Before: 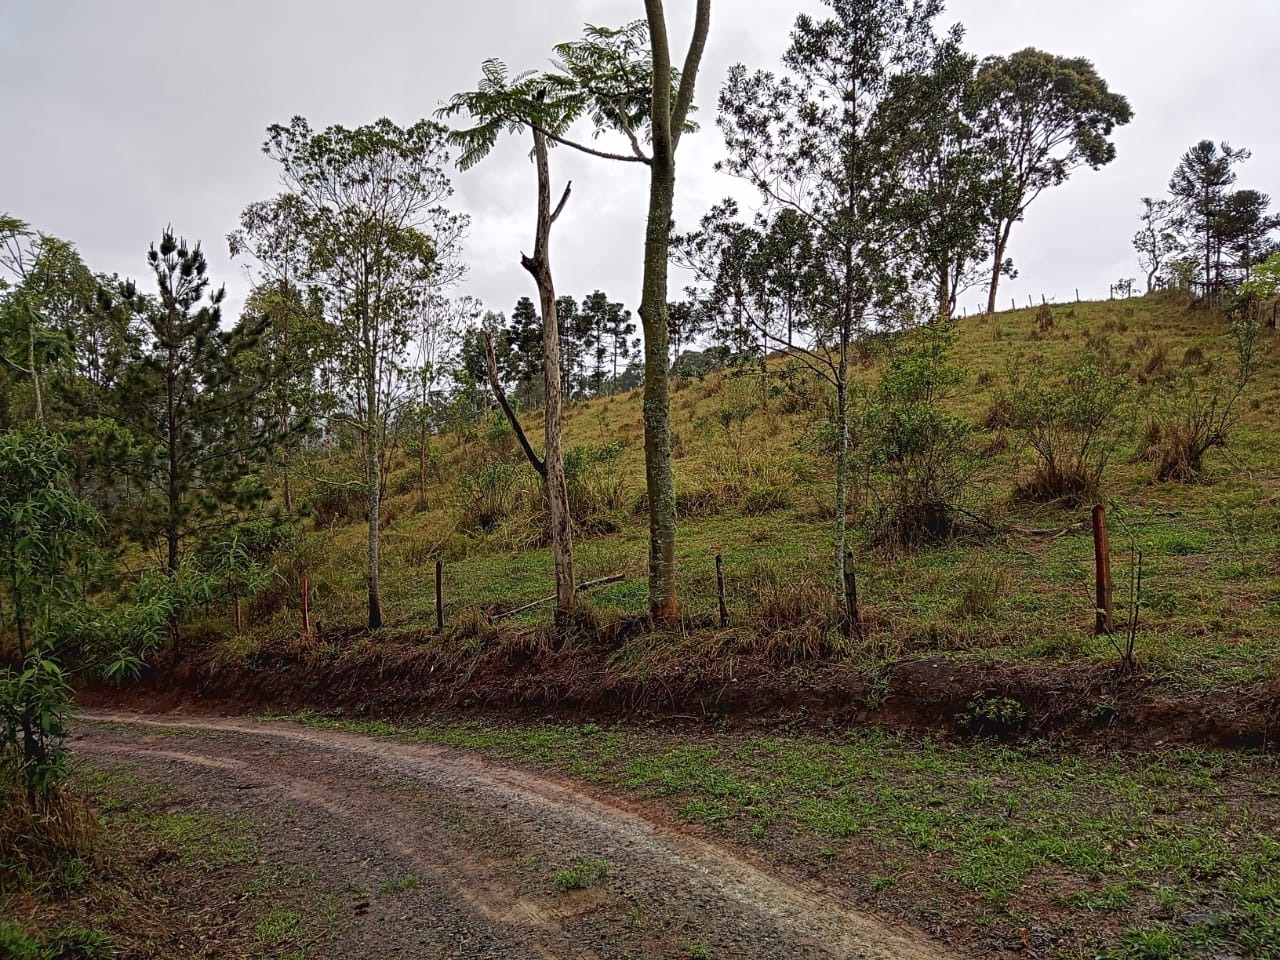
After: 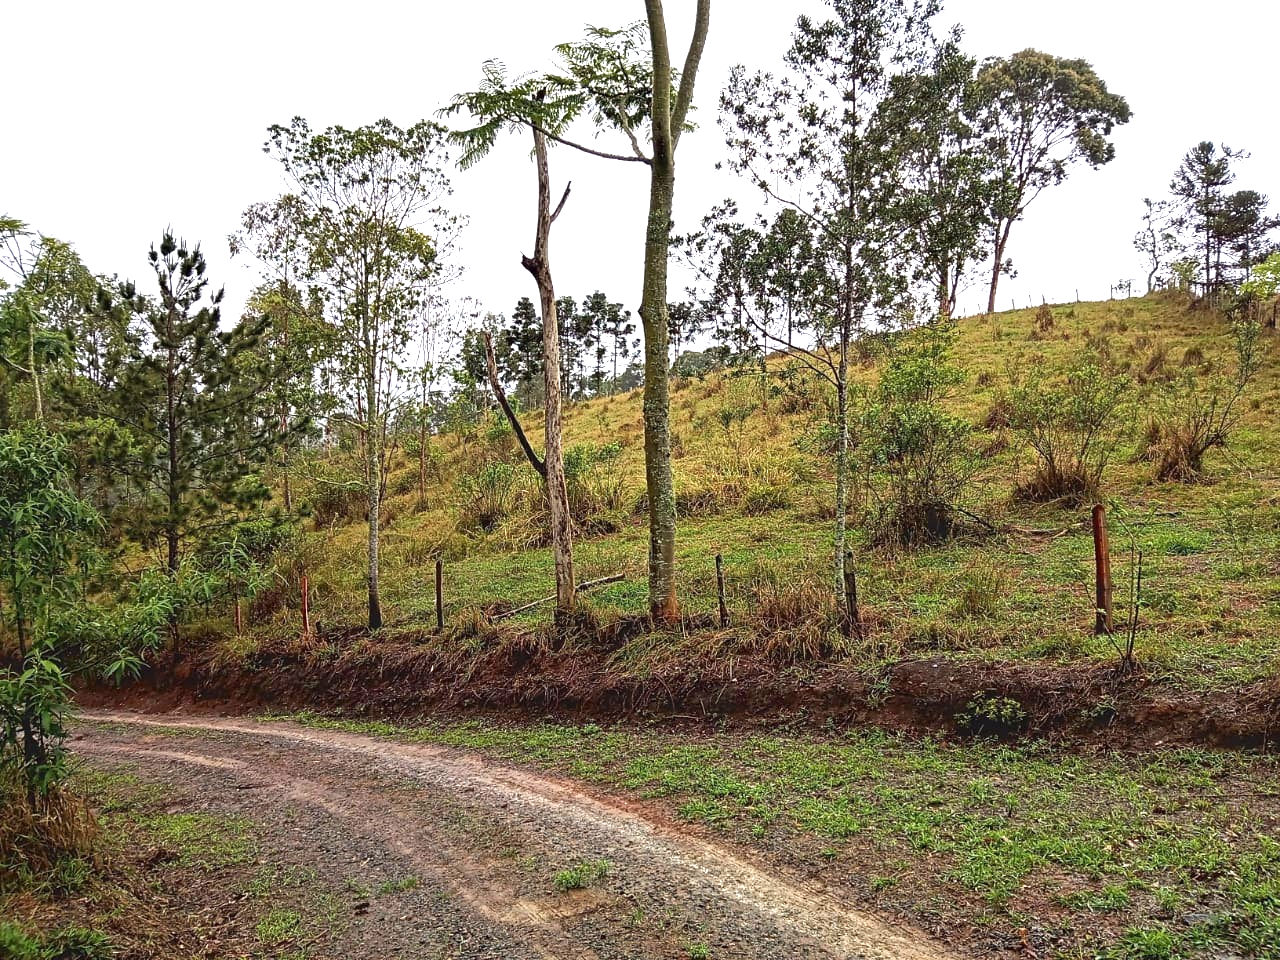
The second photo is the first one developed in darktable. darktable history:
exposure: exposure 1.211 EV, compensate highlight preservation false
